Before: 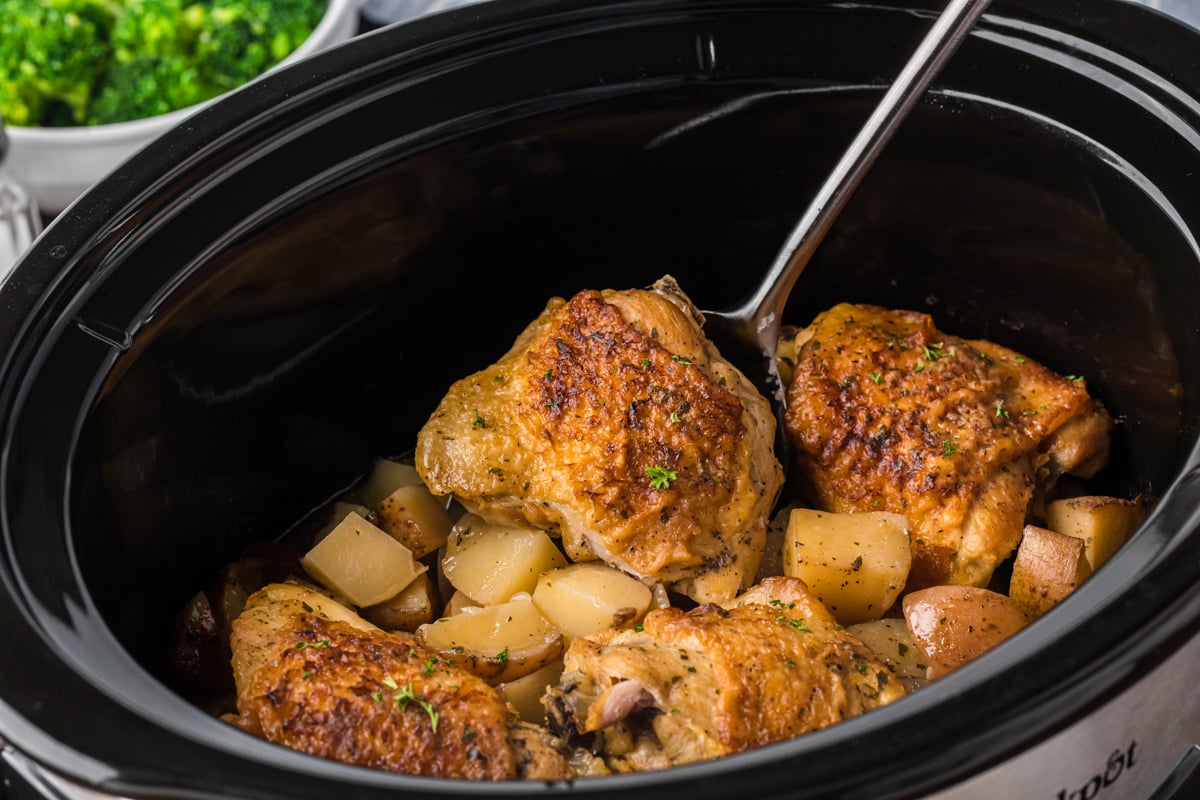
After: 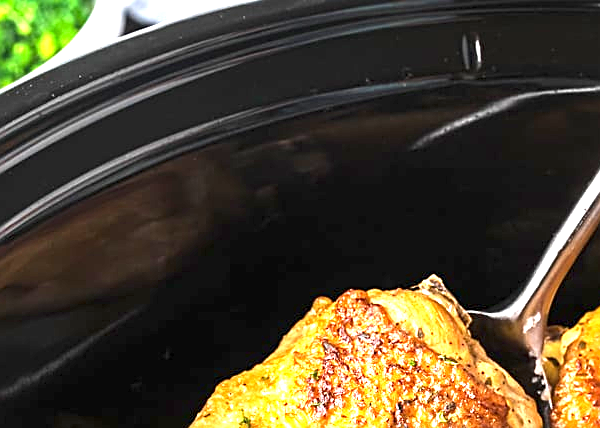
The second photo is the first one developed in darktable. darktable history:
crop: left 19.556%, right 30.401%, bottom 46.458%
sharpen: on, module defaults
exposure: exposure 2.207 EV, compensate highlight preservation false
